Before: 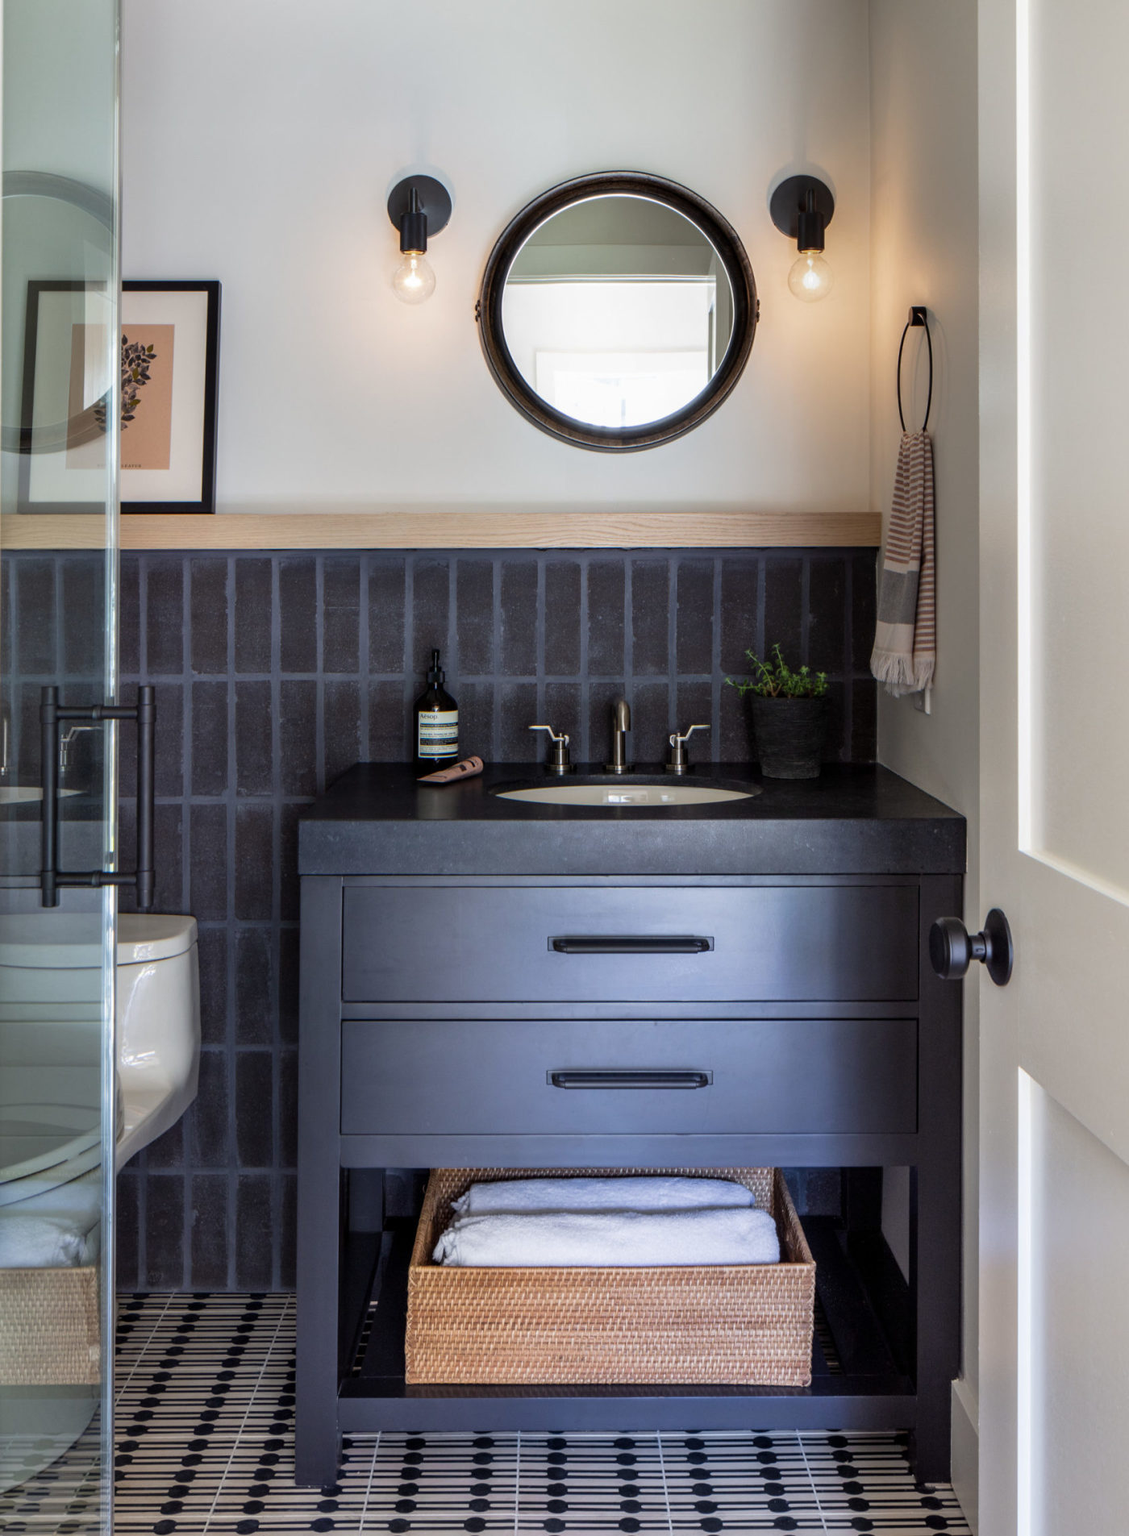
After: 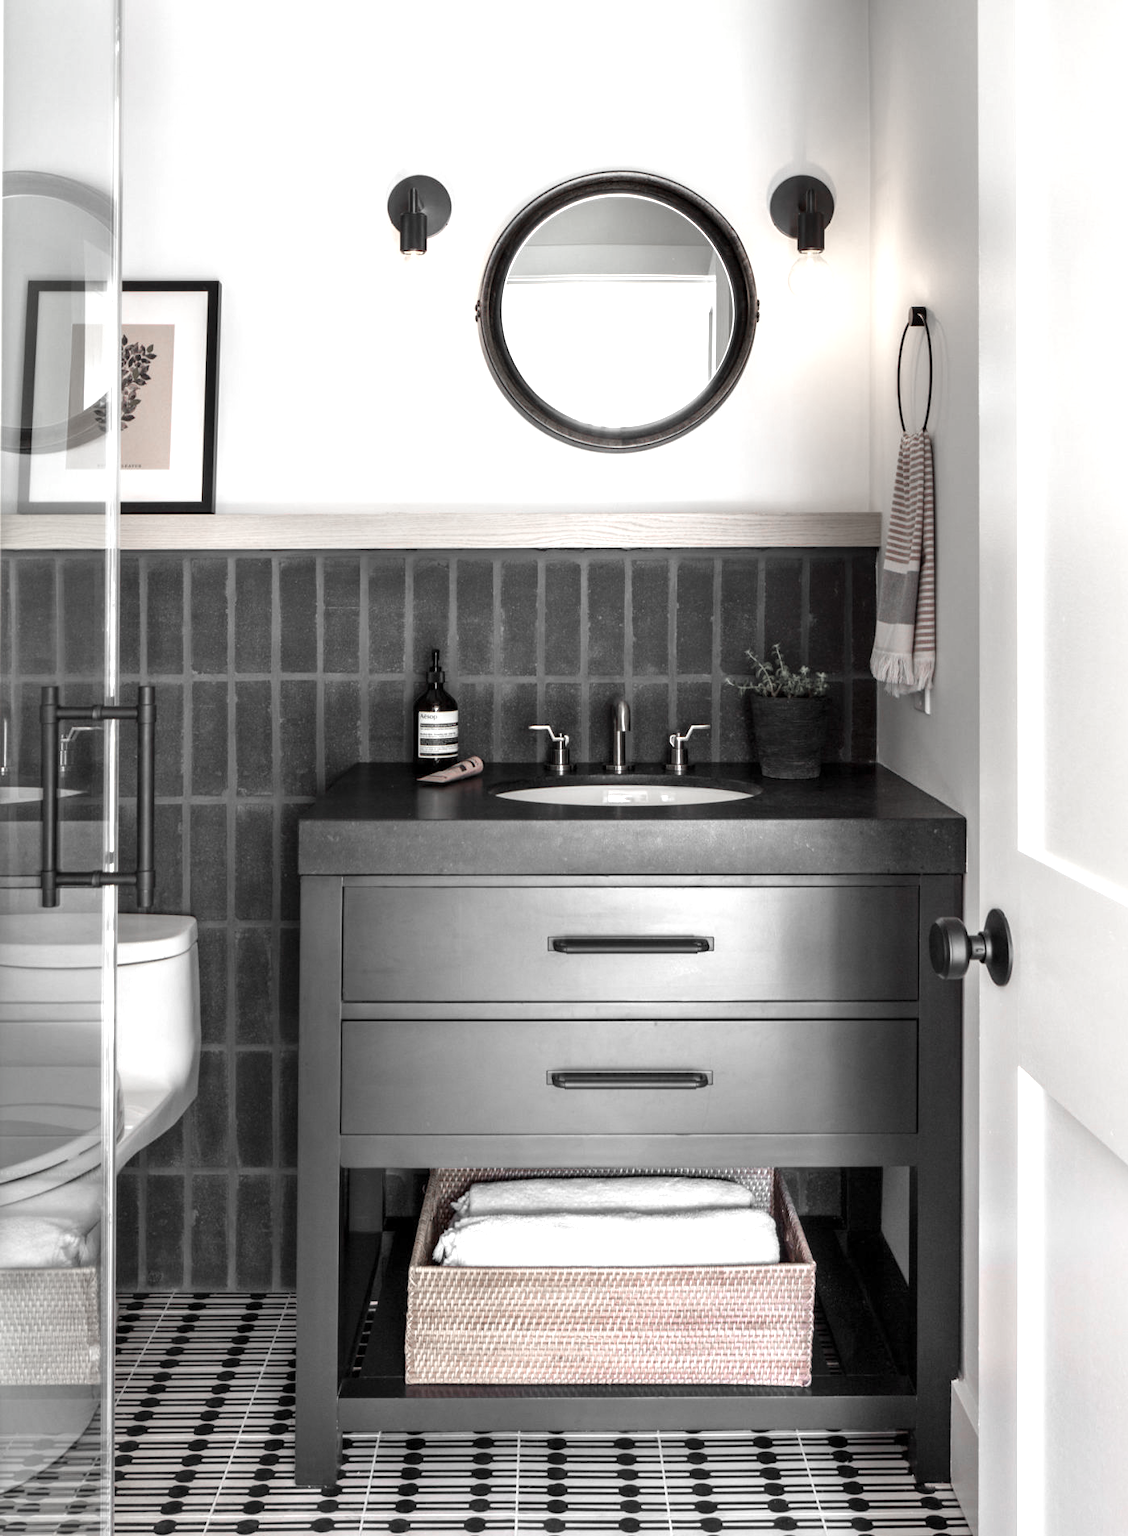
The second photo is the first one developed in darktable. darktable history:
exposure: exposure 1 EV, compensate exposure bias true, compensate highlight preservation false
color zones: curves: ch1 [(0, 0.831) (0.08, 0.771) (0.157, 0.268) (0.241, 0.207) (0.562, -0.005) (0.714, -0.013) (0.876, 0.01) (1, 0.831)]
color correction: highlights b* -0.01, saturation 0.472
